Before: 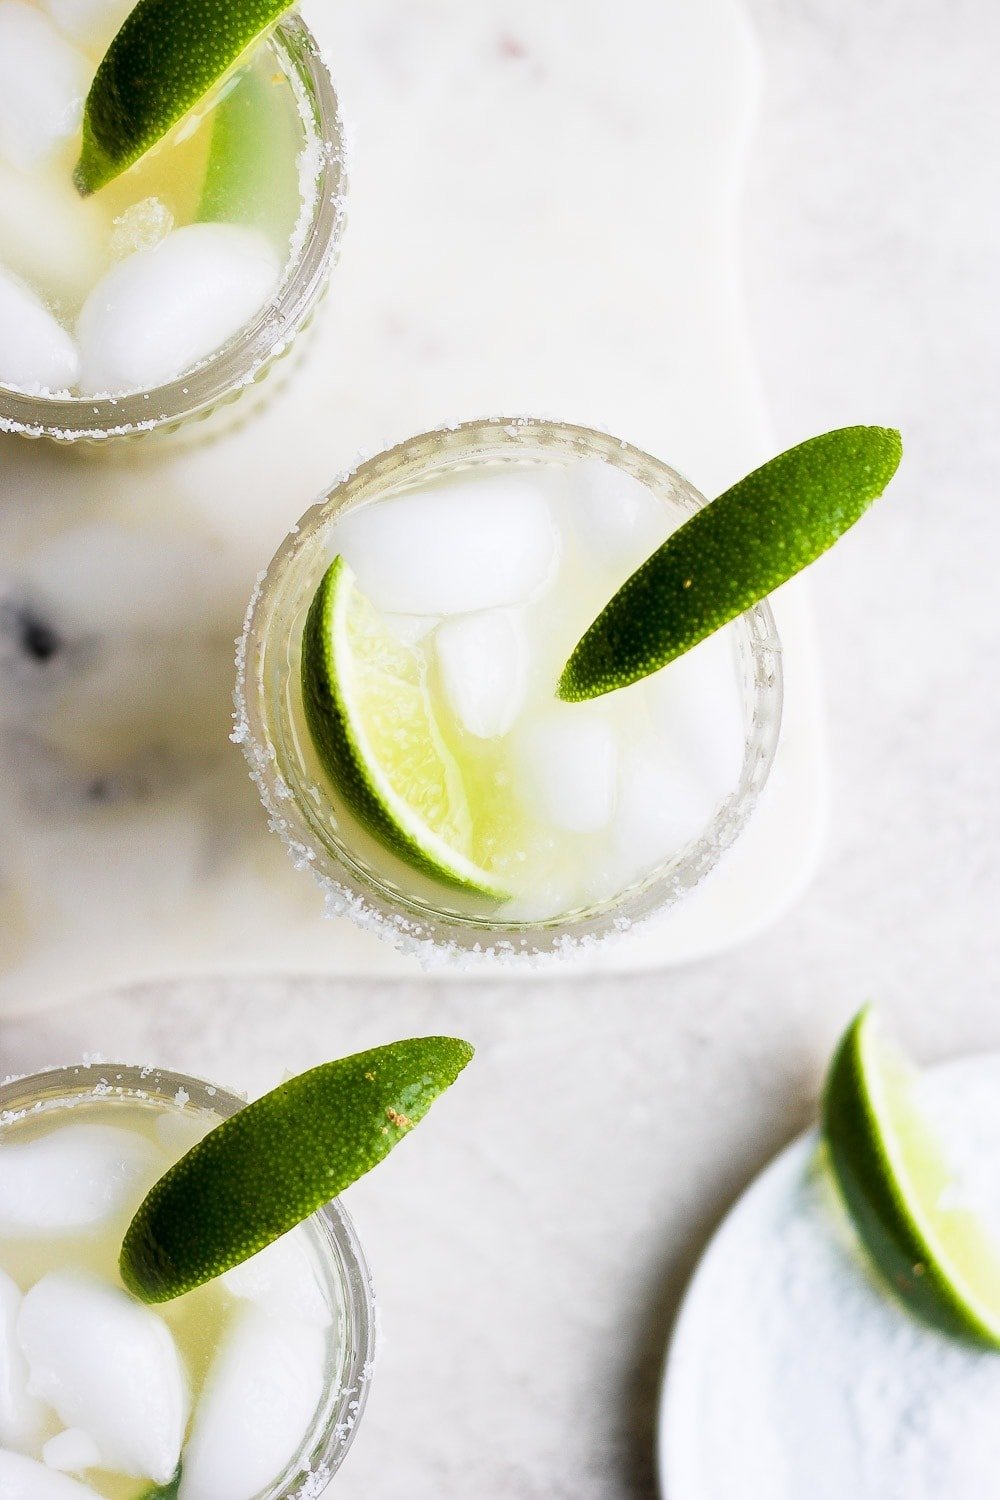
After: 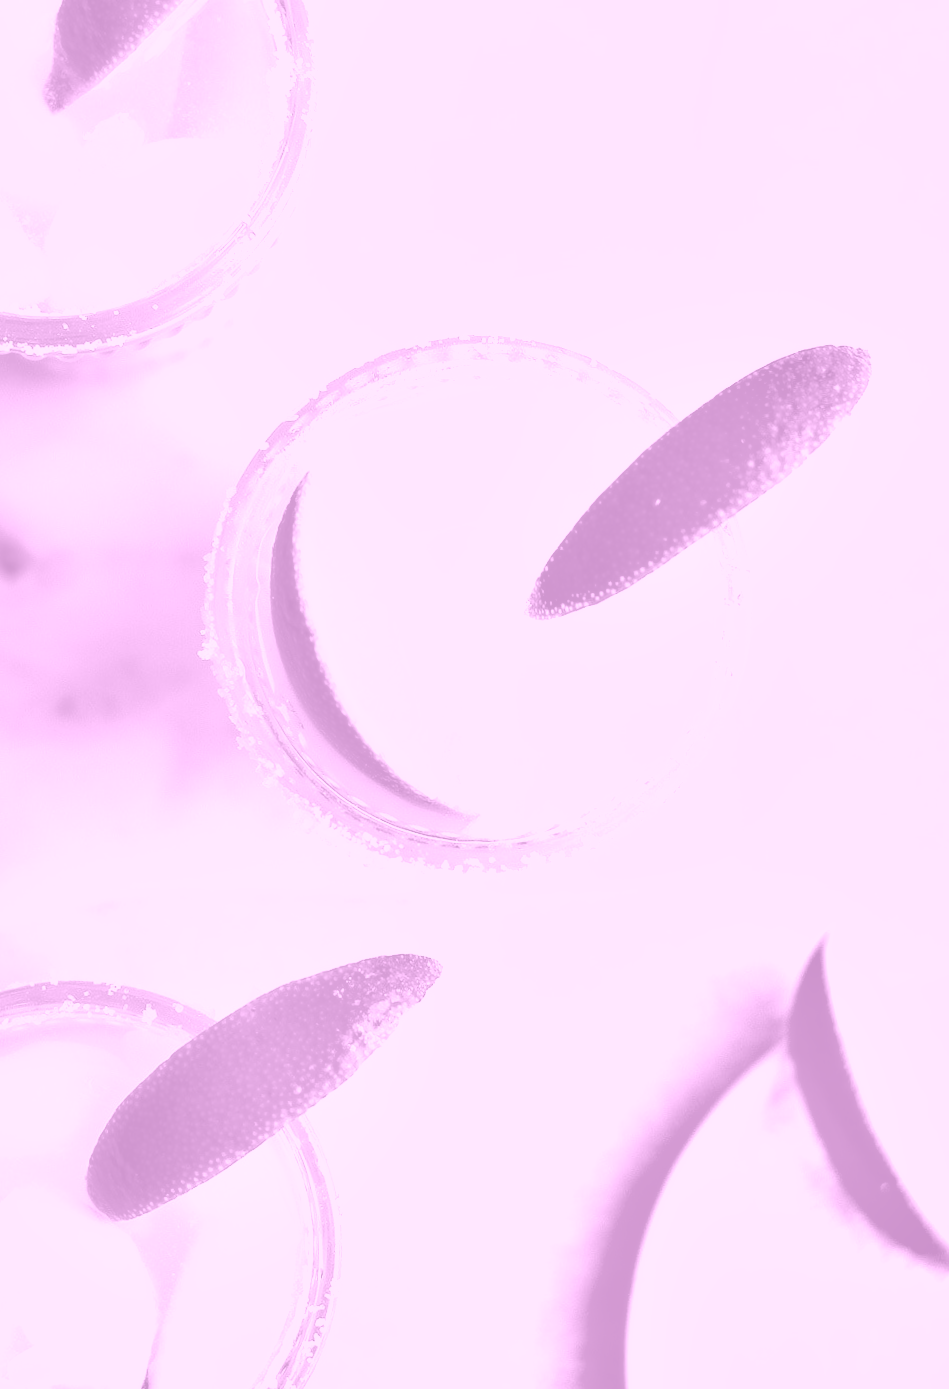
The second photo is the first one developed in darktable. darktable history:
white balance: red 0.766, blue 1.537
contrast brightness saturation: saturation -0.1
exposure: black level correction 0, exposure 0.7 EV, compensate exposure bias true, compensate highlight preservation false
rotate and perspective: rotation -1.77°, lens shift (horizontal) 0.004, automatic cropping off
shadows and highlights: shadows 60, soften with gaussian
colorize: hue 331.2°, saturation 69%, source mix 30.28%, lightness 69.02%, version 1
soften: size 10%, saturation 50%, brightness 0.2 EV, mix 10%
crop and rotate: angle -1.96°, left 3.097%, top 4.154%, right 1.586%, bottom 0.529%
